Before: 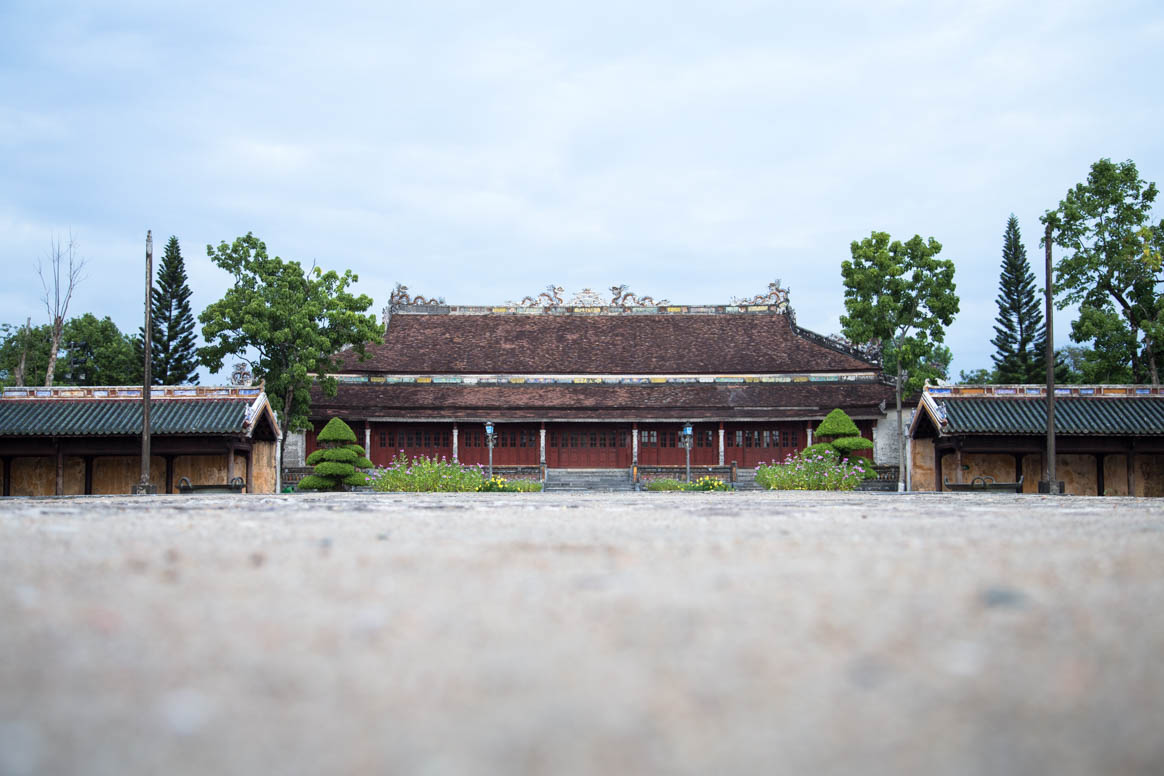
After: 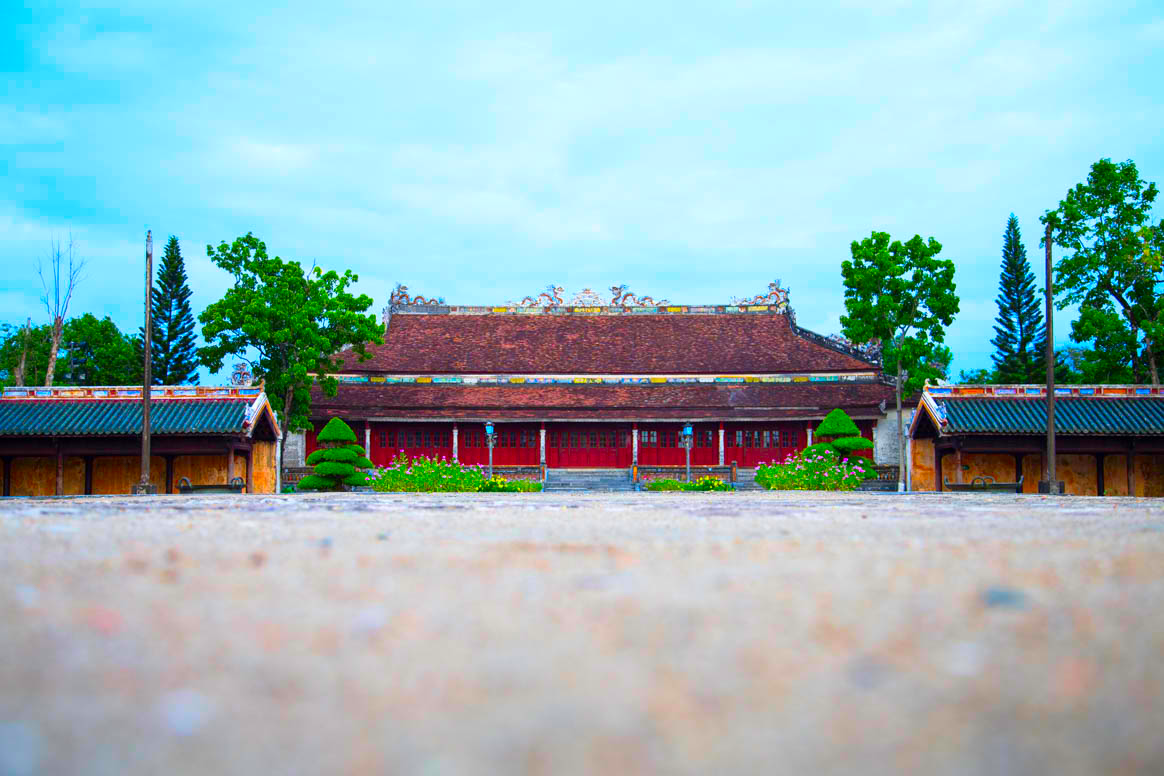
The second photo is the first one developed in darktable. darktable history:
color correction: highlights b* 0.067, saturation 2.99
